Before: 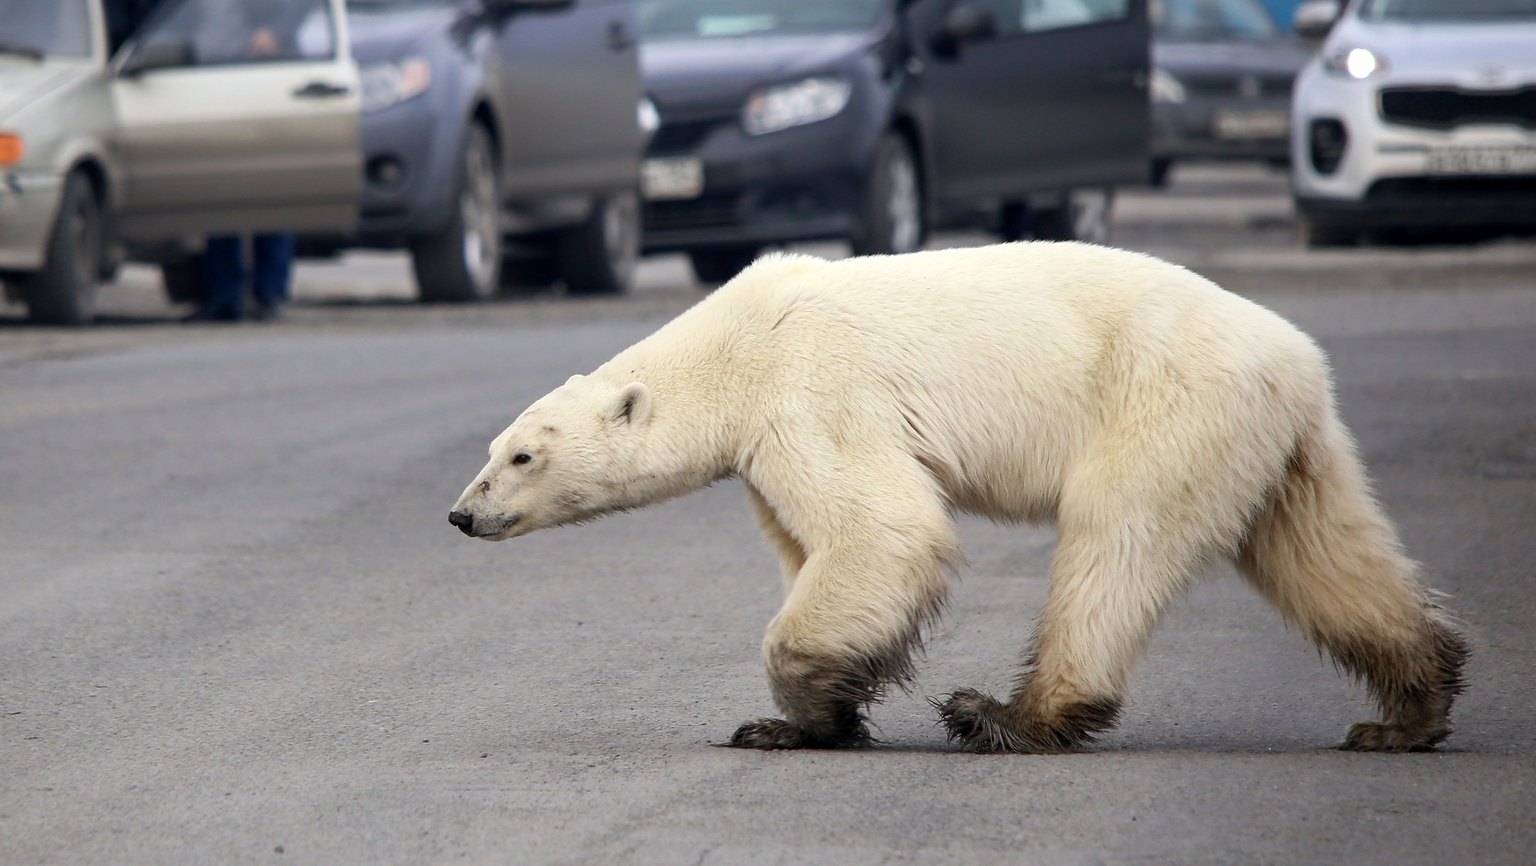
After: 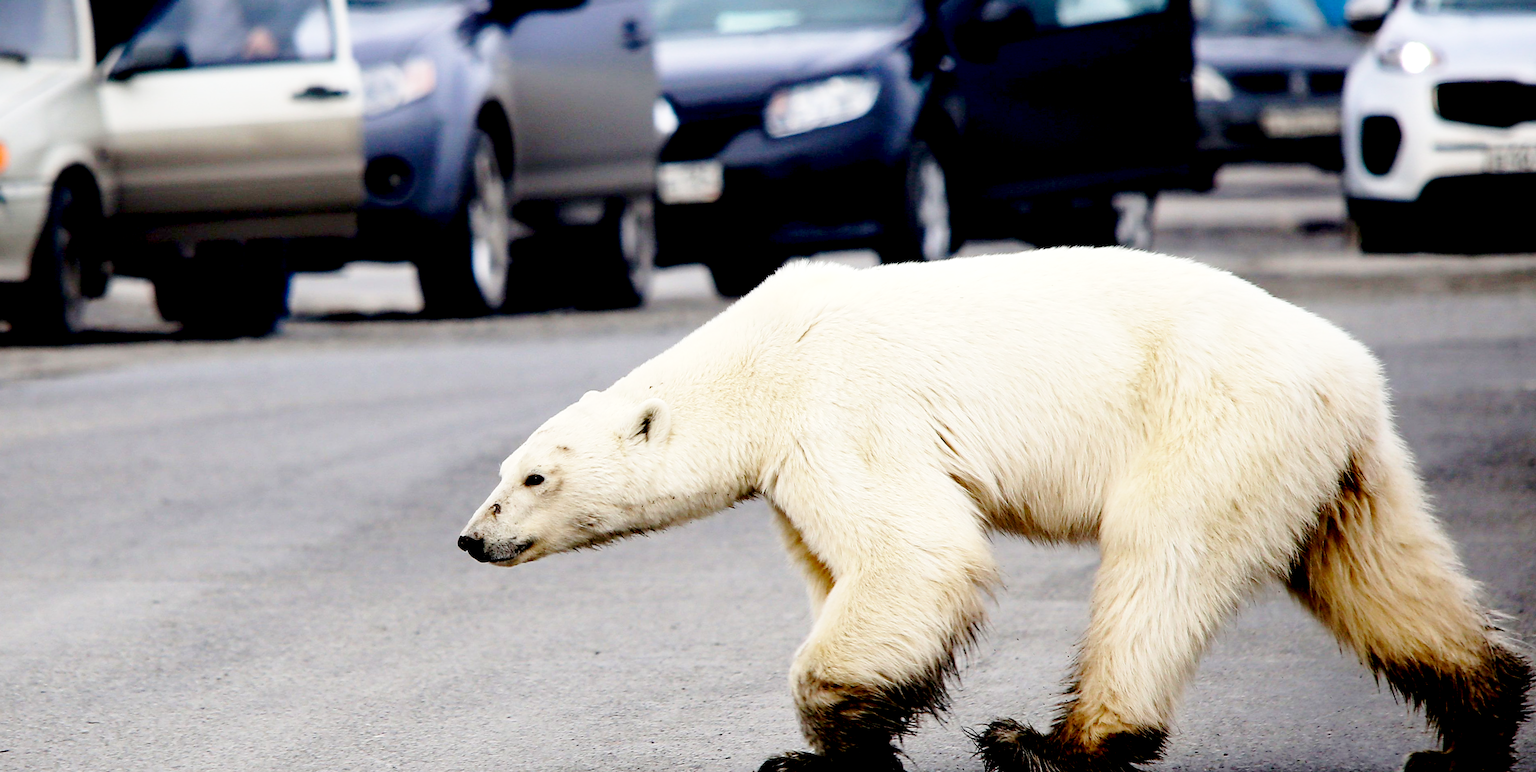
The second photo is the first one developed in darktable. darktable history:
crop and rotate: angle 0.382°, left 0.393%, right 3.53%, bottom 14.32%
levels: levels [0, 0.498, 0.996]
base curve: curves: ch0 [(0, 0) (0.028, 0.03) (0.121, 0.232) (0.46, 0.748) (0.859, 0.968) (1, 1)], preserve colors none
exposure: black level correction 0.048, exposure 0.013 EV, compensate exposure bias true, compensate highlight preservation false
